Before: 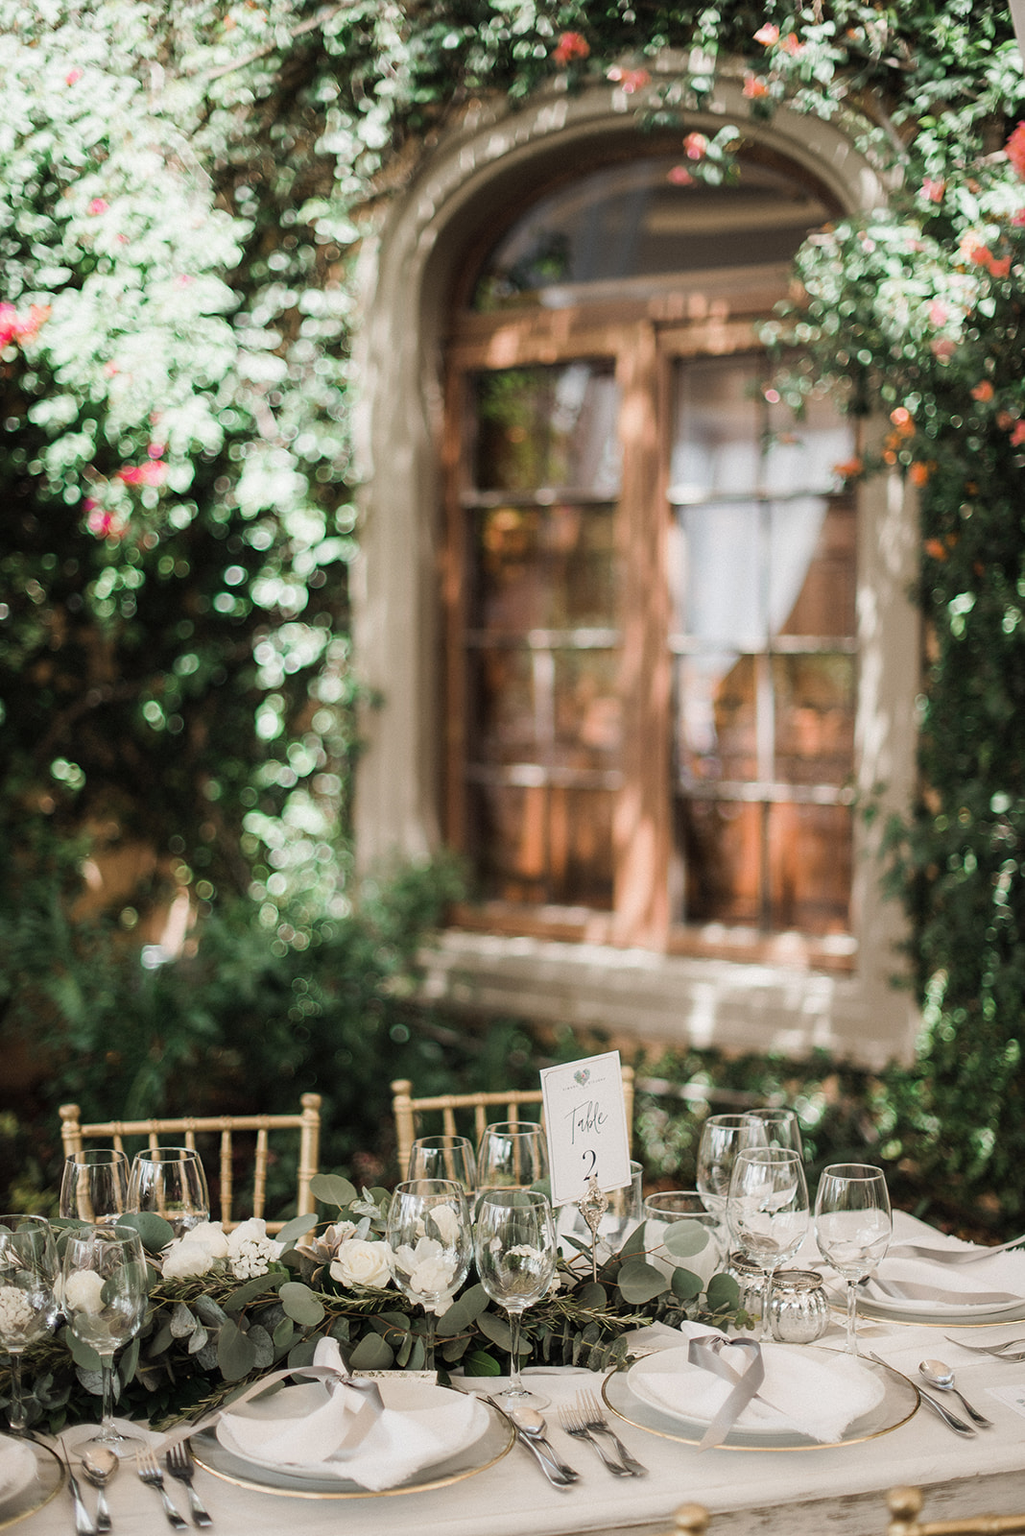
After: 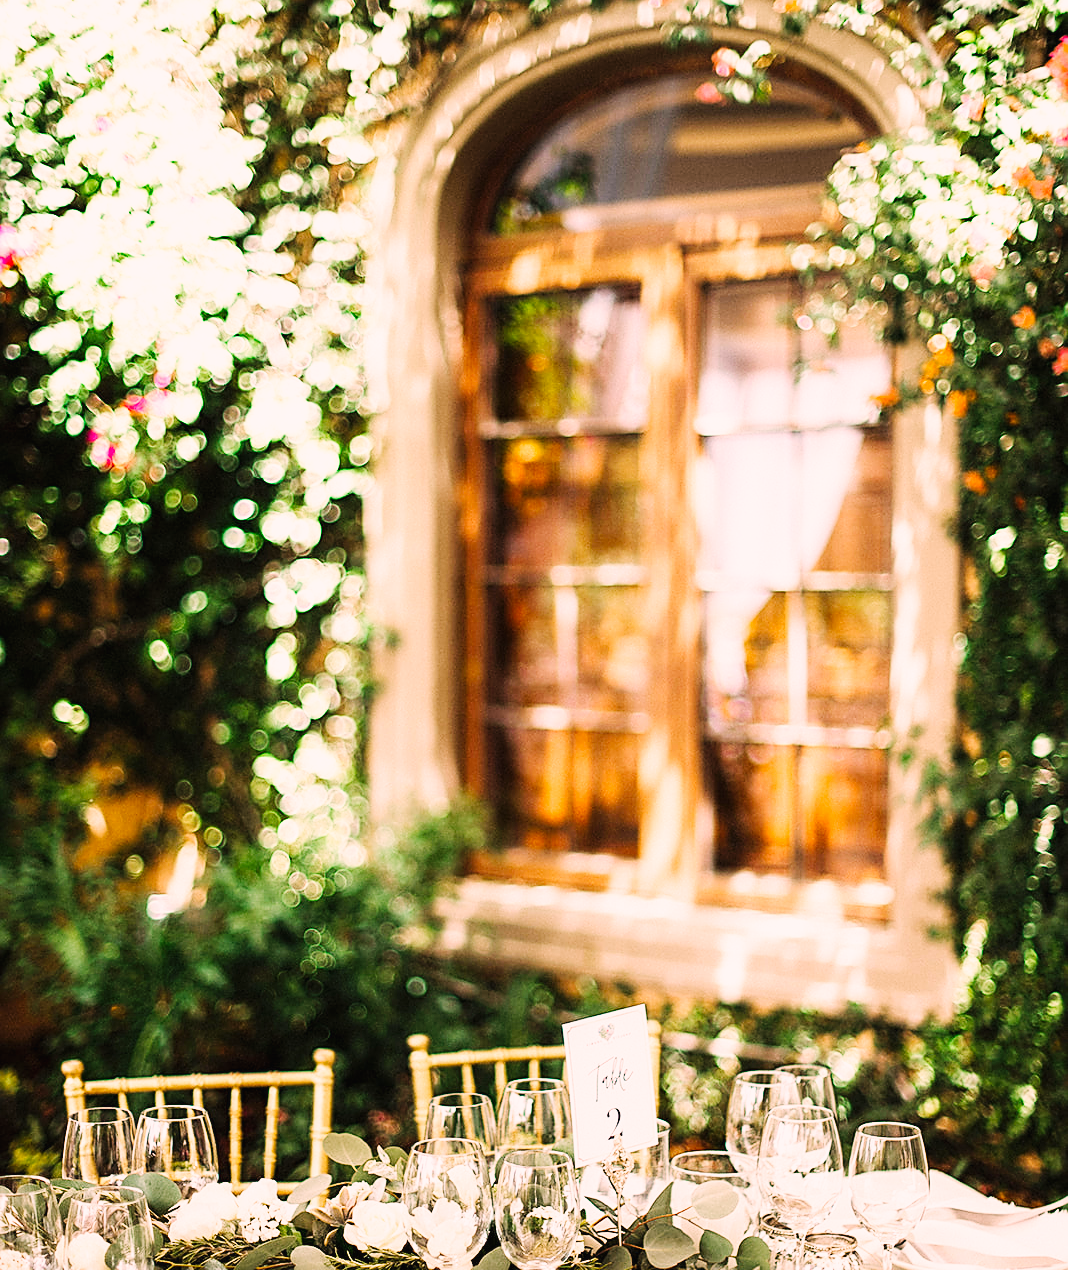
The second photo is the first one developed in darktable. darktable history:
crop and rotate: top 5.667%, bottom 14.937%
color correction: highlights a* 12.23, highlights b* 5.41
base curve: curves: ch0 [(0, 0.003) (0.001, 0.002) (0.006, 0.004) (0.02, 0.022) (0.048, 0.086) (0.094, 0.234) (0.162, 0.431) (0.258, 0.629) (0.385, 0.8) (0.548, 0.918) (0.751, 0.988) (1, 1)], preserve colors none
color balance rgb: perceptual saturation grading › global saturation 20%, global vibrance 20%
sharpen: on, module defaults
